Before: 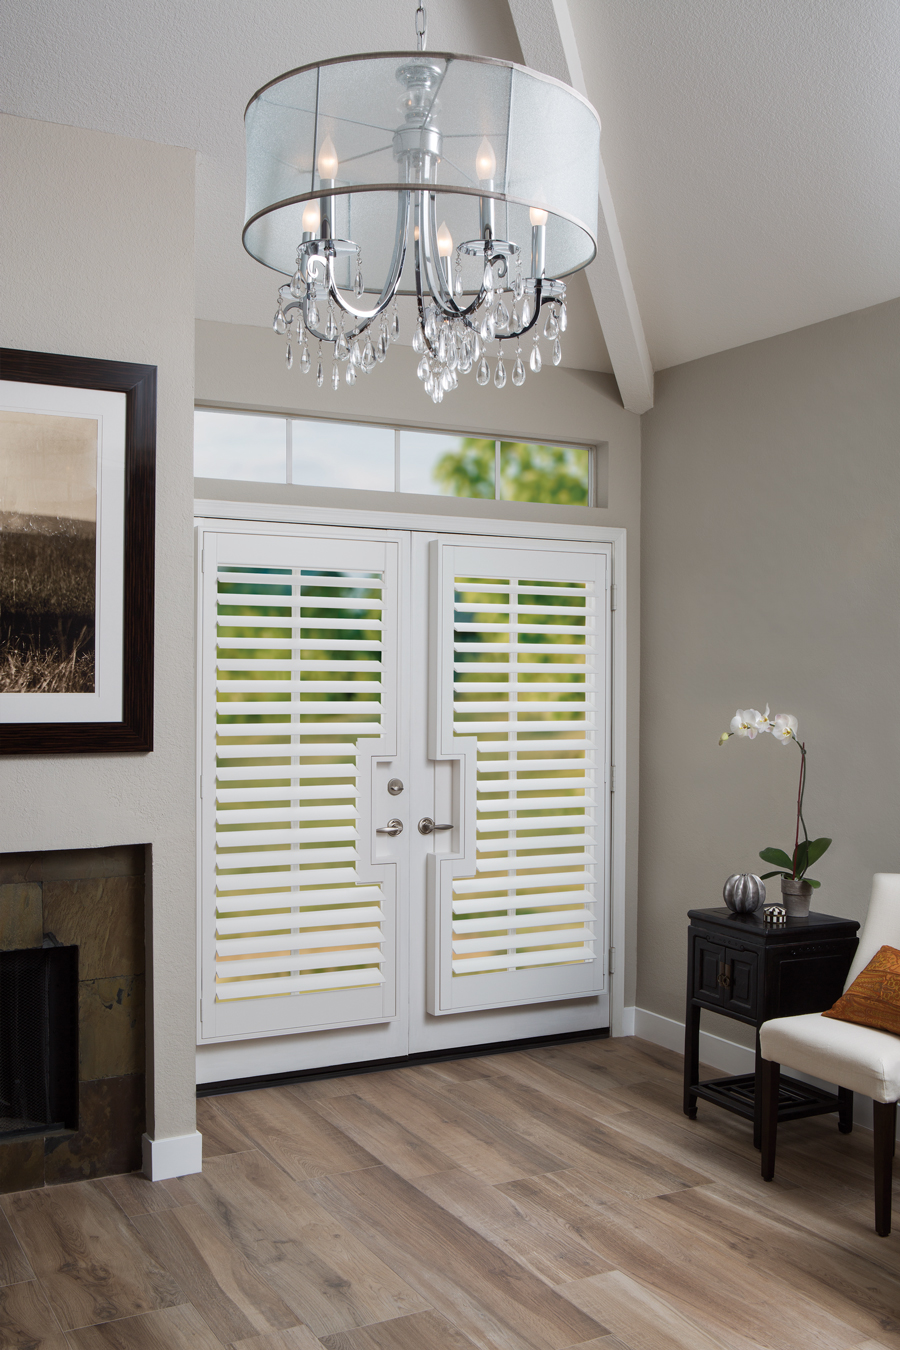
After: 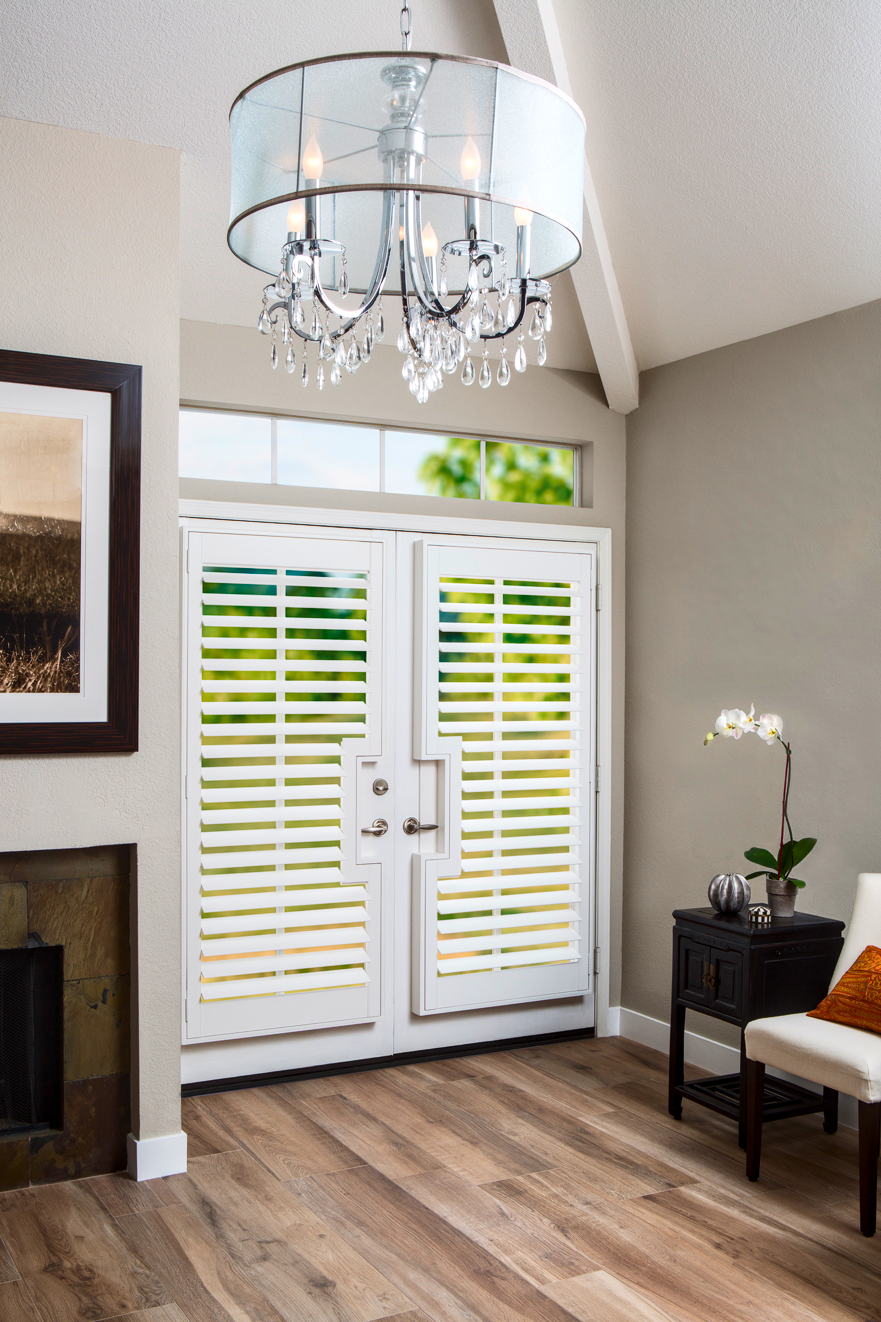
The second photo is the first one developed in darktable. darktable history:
crop: left 1.743%, right 0.268%, bottom 2.011%
contrast brightness saturation: contrast 0.24, brightness 0.09
color contrast: green-magenta contrast 1.69, blue-yellow contrast 1.49
local contrast: on, module defaults
